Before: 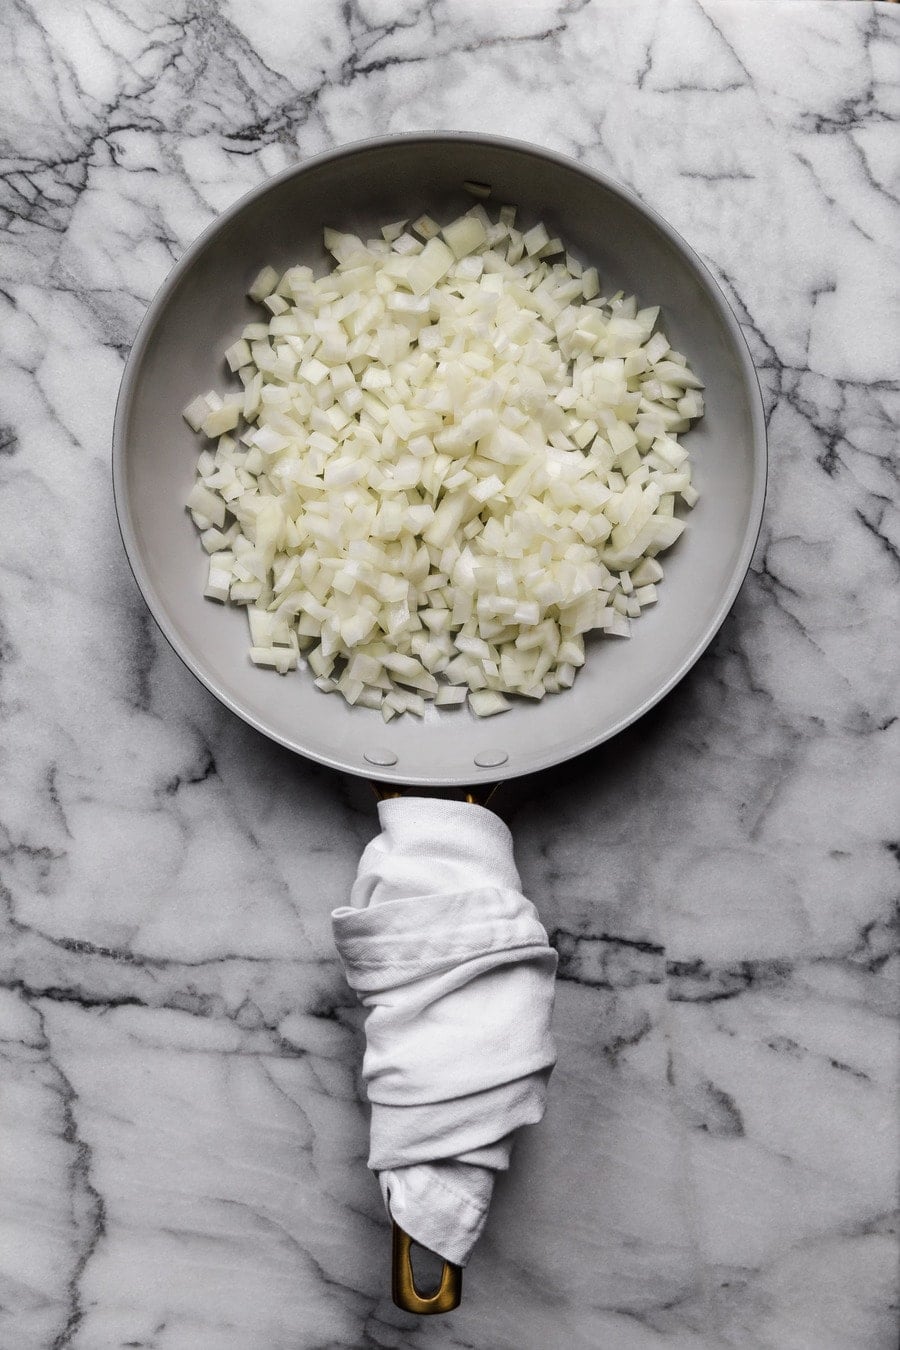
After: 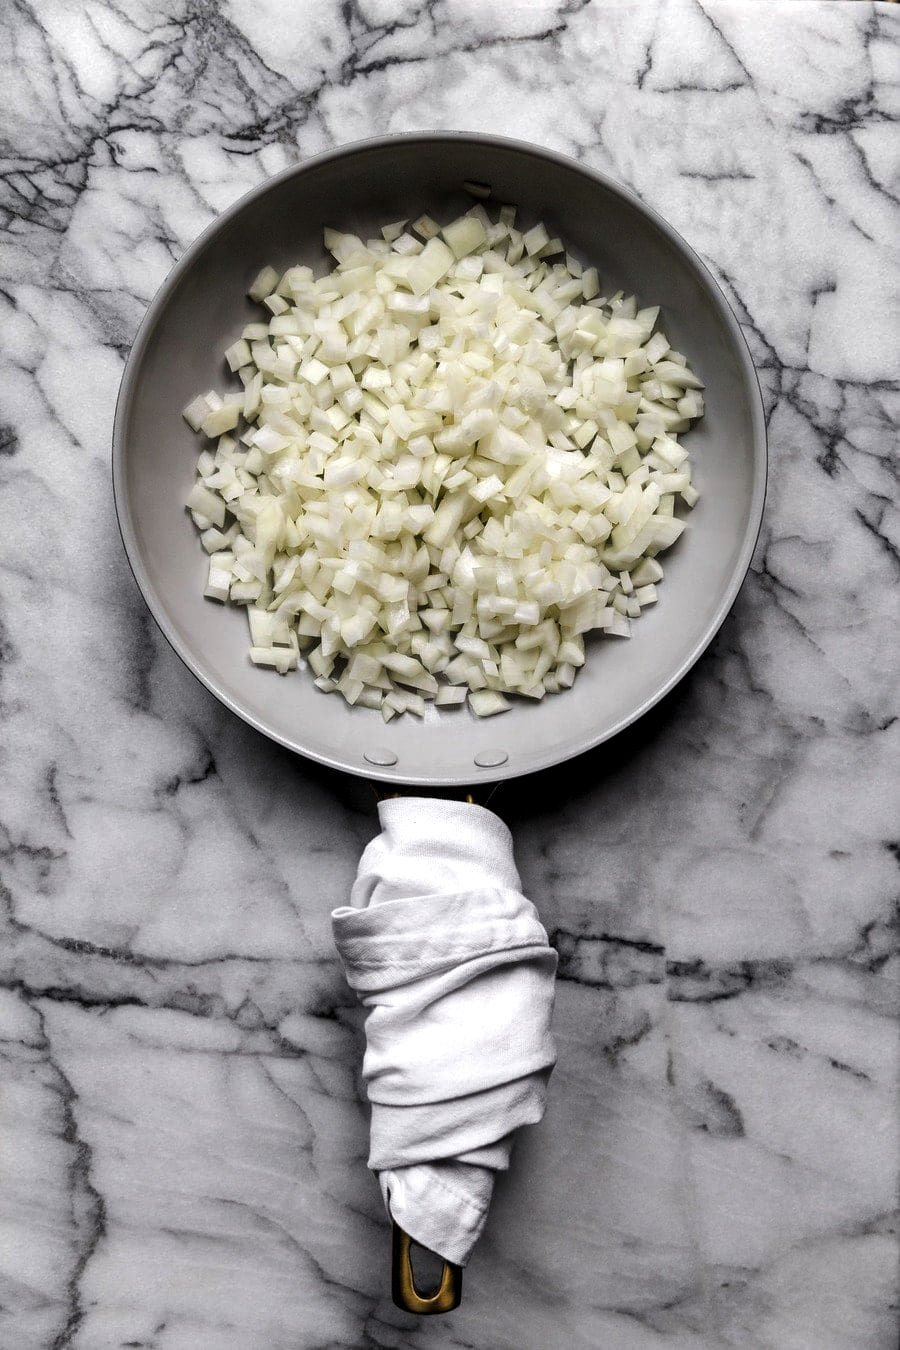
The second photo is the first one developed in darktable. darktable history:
levels: levels [0.052, 0.496, 0.908]
shadows and highlights: shadows 43.55, white point adjustment -1.42, soften with gaussian
